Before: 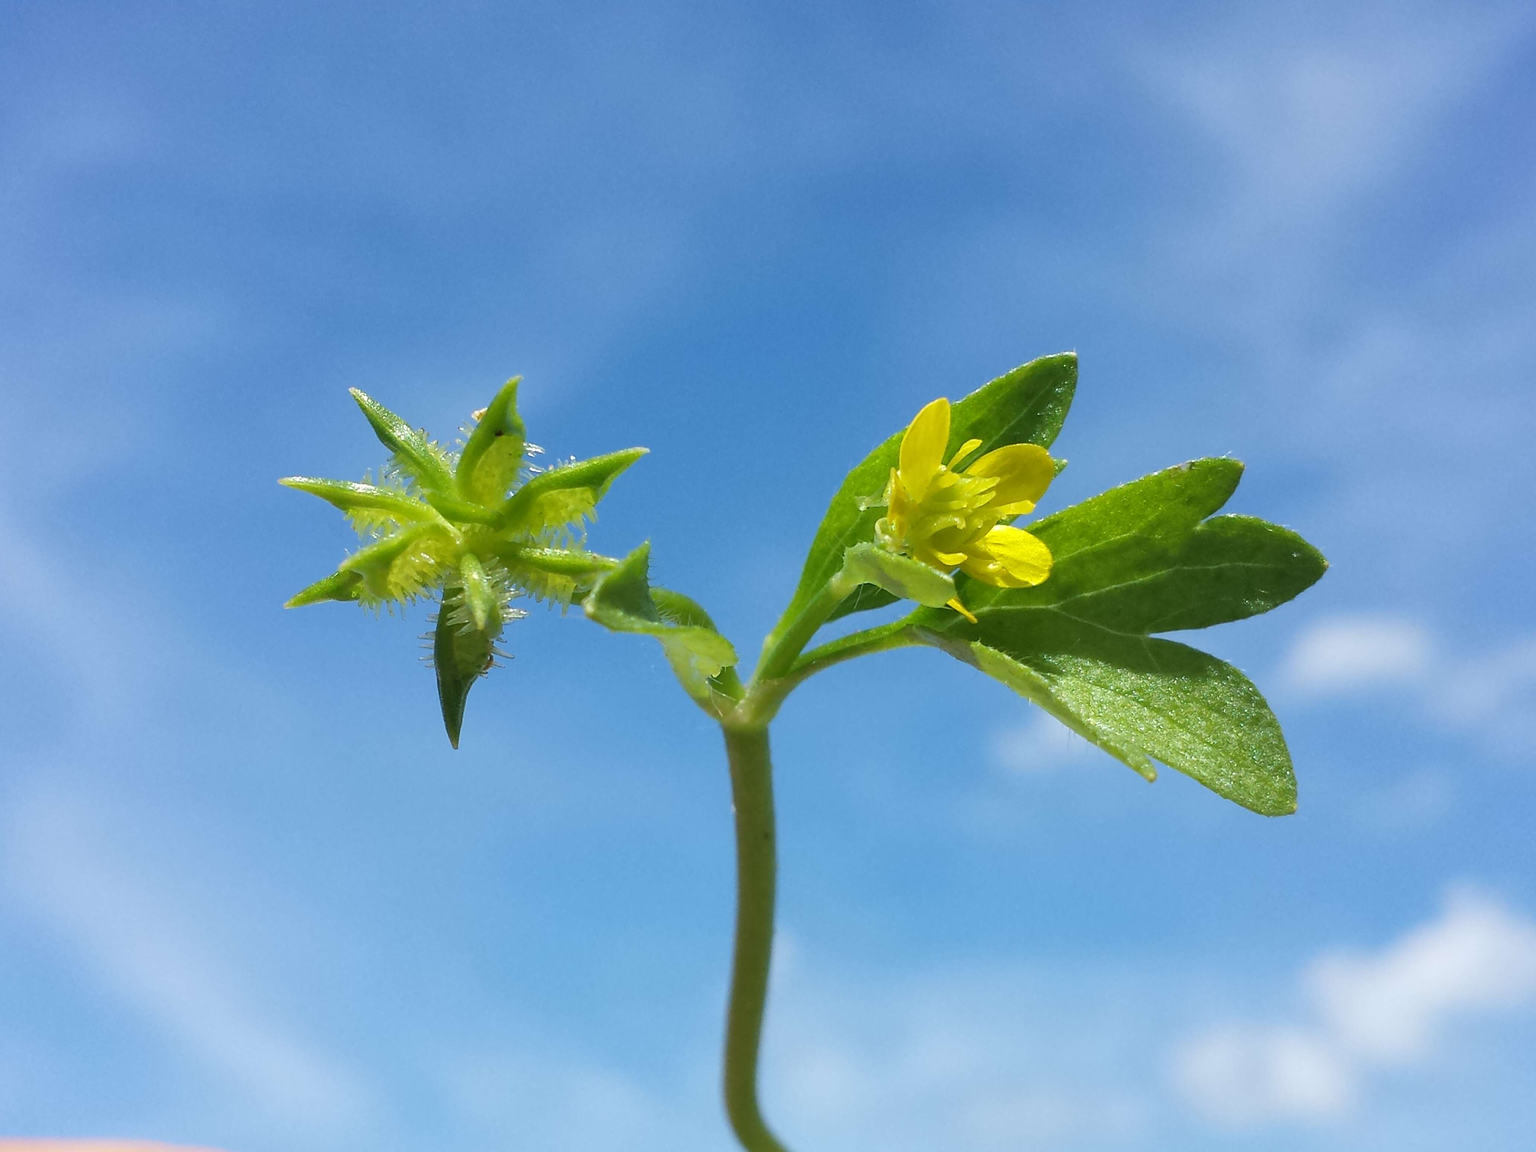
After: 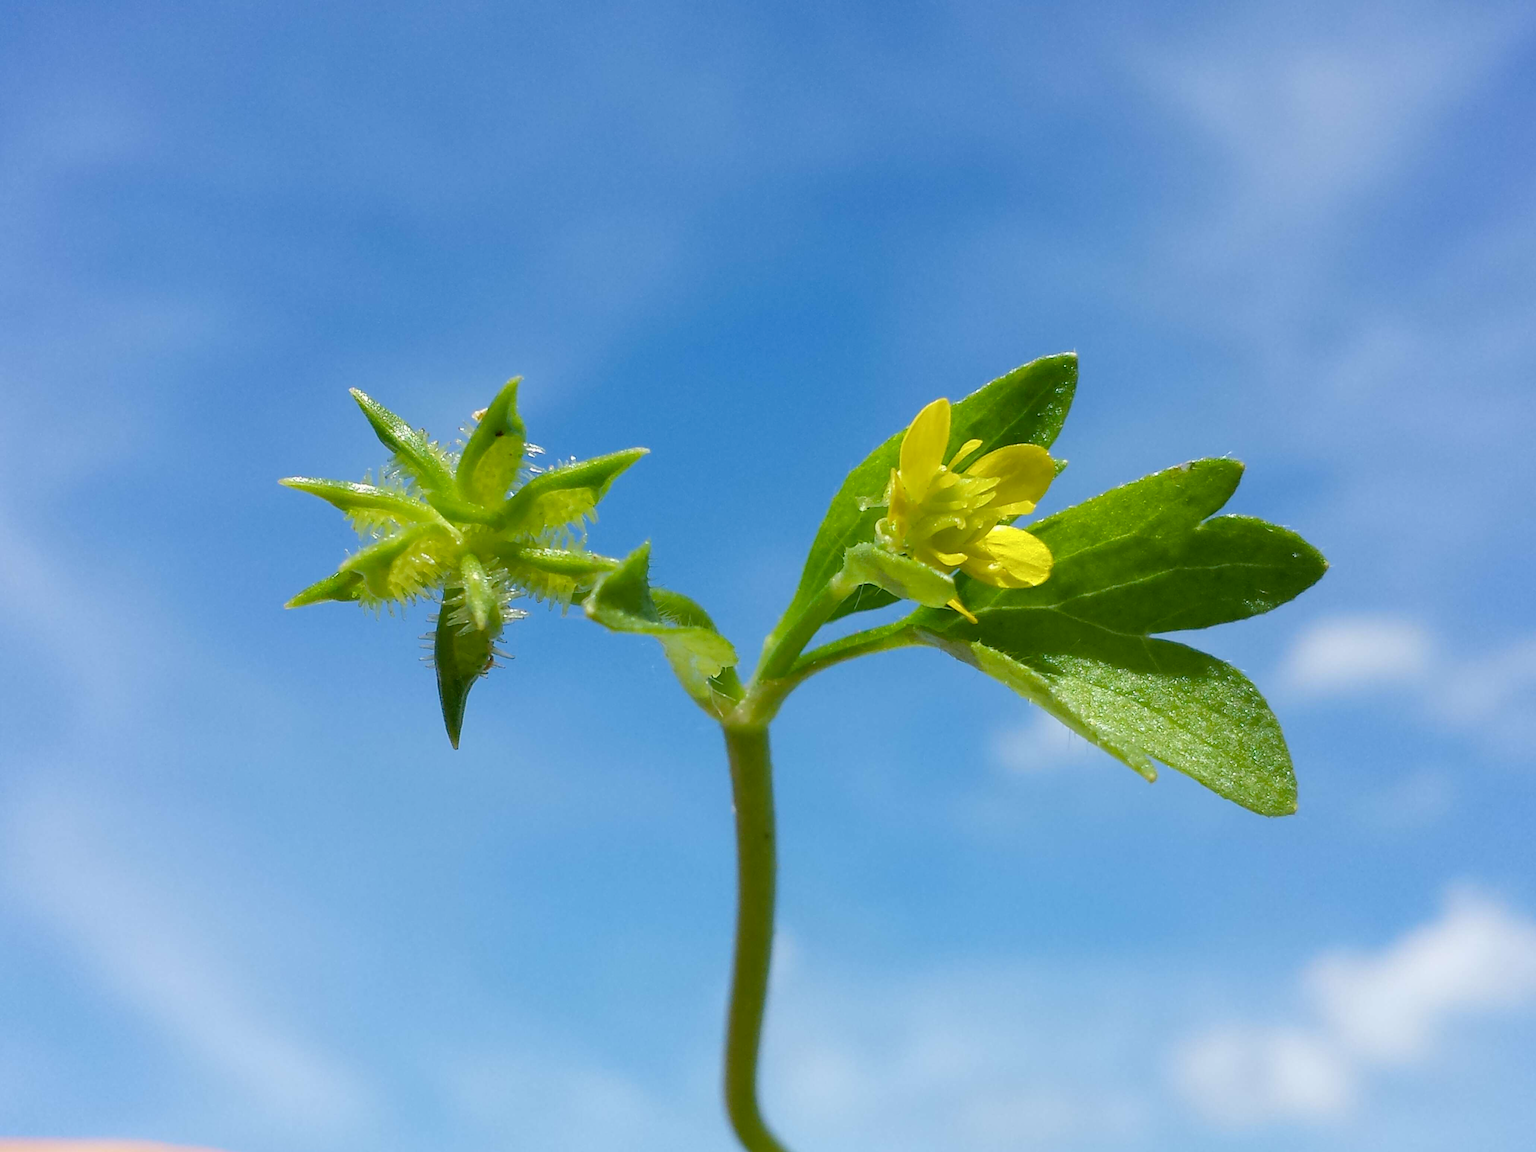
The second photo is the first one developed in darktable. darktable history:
color balance rgb: global offset › luminance -0.416%, perceptual saturation grading › global saturation 15.302%, perceptual saturation grading › highlights -19.301%, perceptual saturation grading › shadows 19.923%
local contrast: mode bilateral grid, contrast 100, coarseness 100, detail 92%, midtone range 0.2
tone equalizer: edges refinement/feathering 500, mask exposure compensation -1.26 EV, preserve details no
